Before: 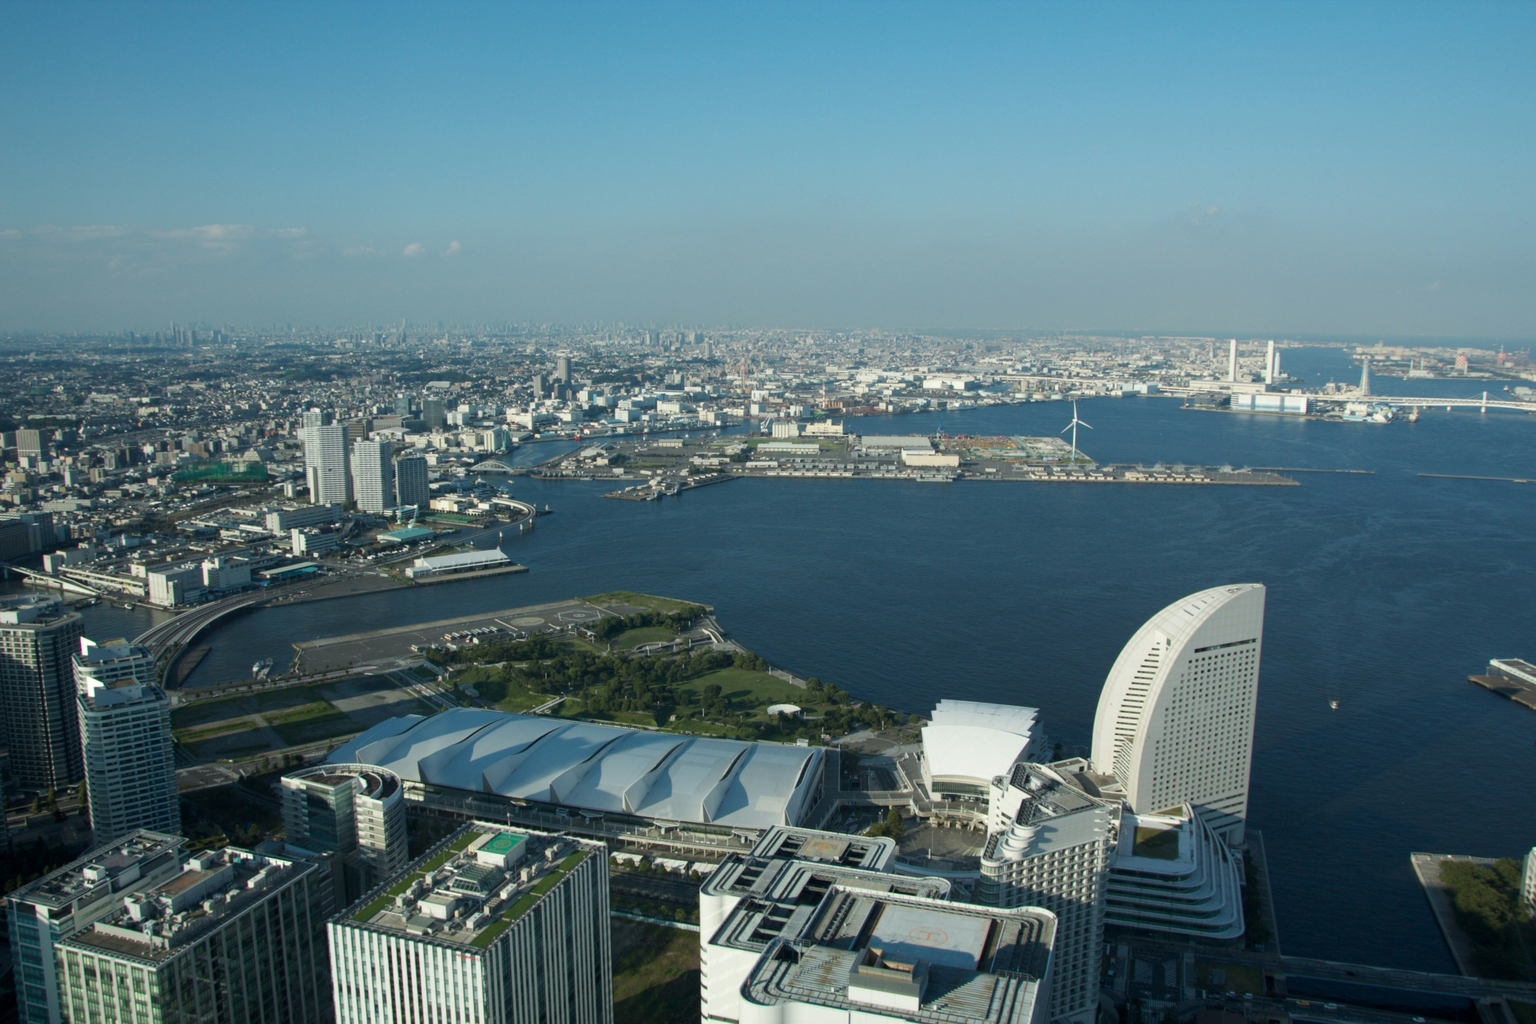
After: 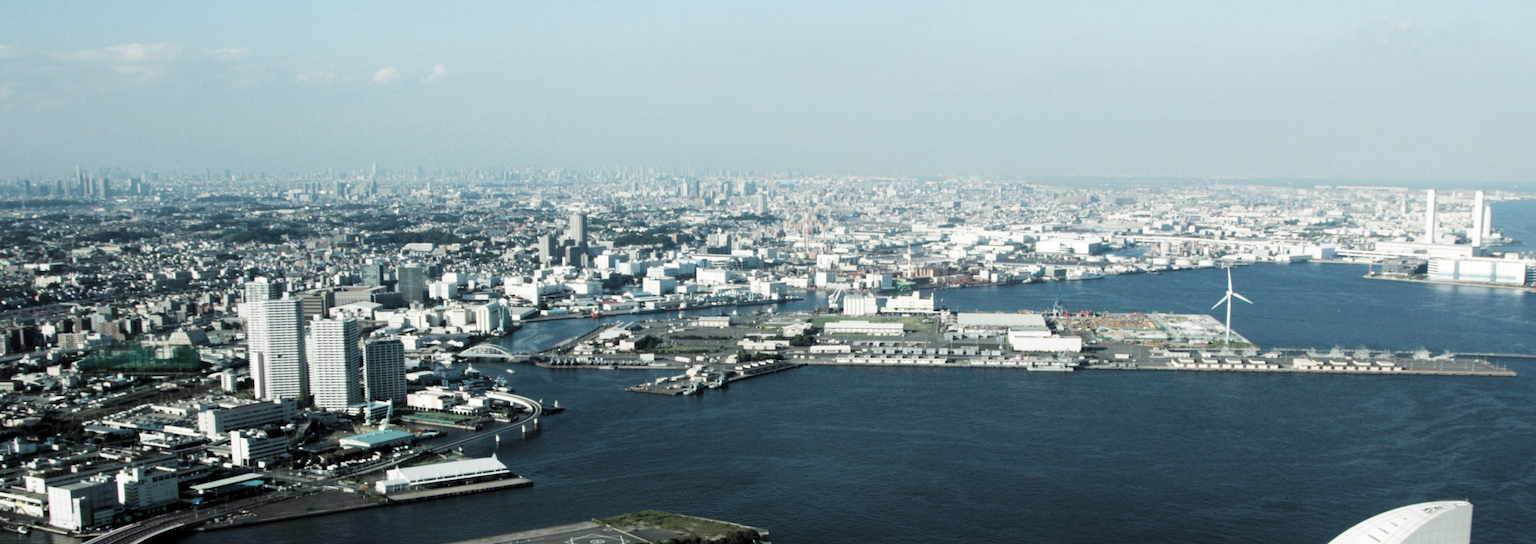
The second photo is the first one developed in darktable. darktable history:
crop: left 7.234%, top 18.634%, right 14.316%, bottom 39.652%
exposure: black level correction 0, exposure 0.692 EV, compensate highlight preservation false
filmic rgb: black relative exposure -5.02 EV, white relative exposure 3.97 EV, hardness 2.89, contrast 1.297, add noise in highlights 0.001, preserve chrominance luminance Y, color science v3 (2019), use custom middle-gray values true, contrast in highlights soft
levels: white 99.93%, levels [0, 0.618, 1]
color correction: highlights b* 0.064
tone equalizer: -8 EV -0.79 EV, -7 EV -0.67 EV, -6 EV -0.577 EV, -5 EV -0.406 EV, -3 EV 0.381 EV, -2 EV 0.6 EV, -1 EV 0.678 EV, +0 EV 0.73 EV, mask exposure compensation -0.495 EV
